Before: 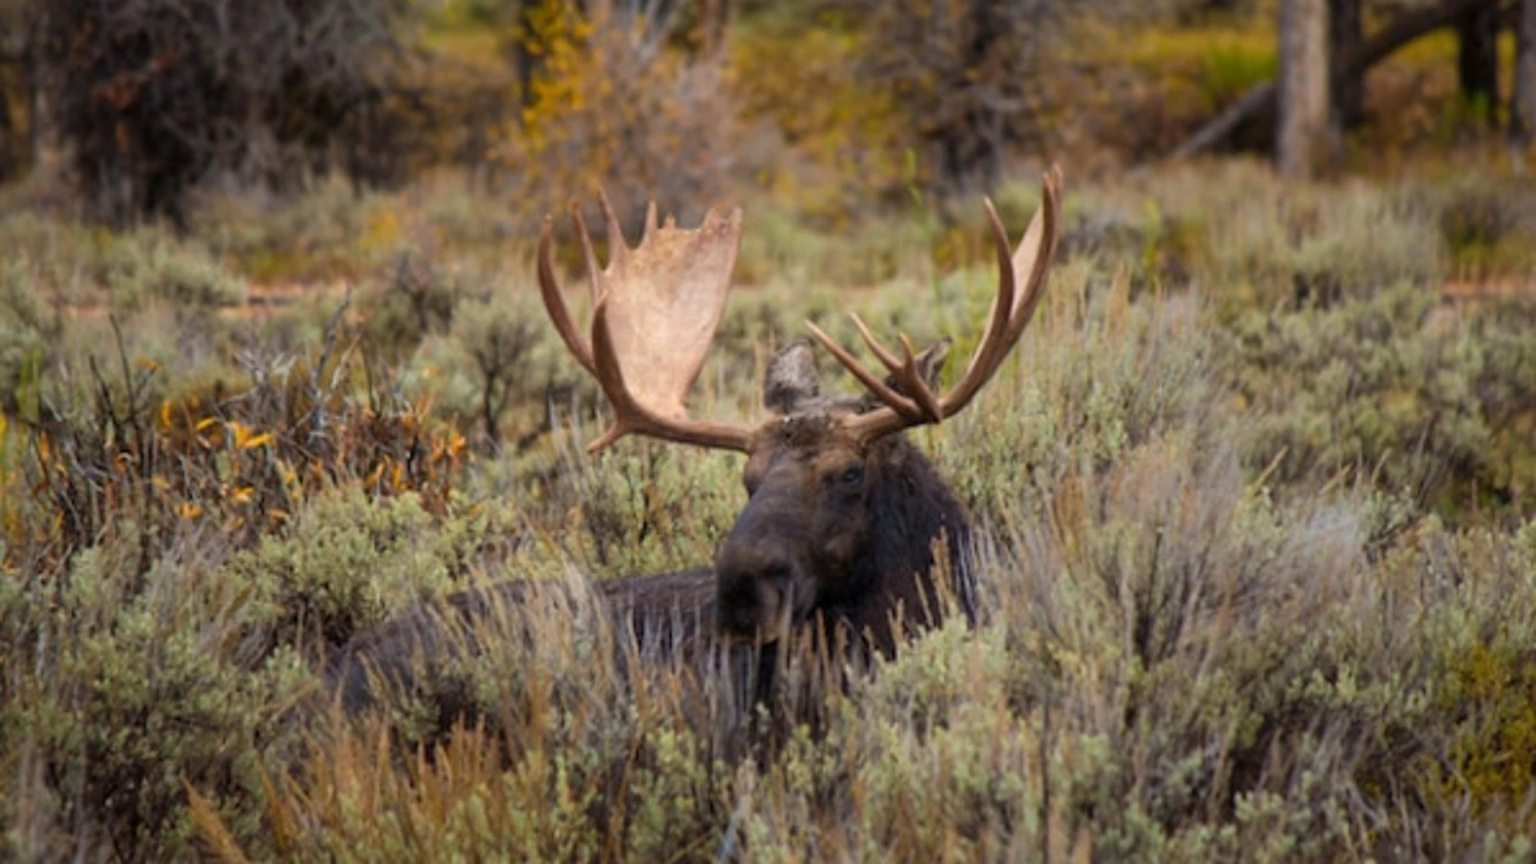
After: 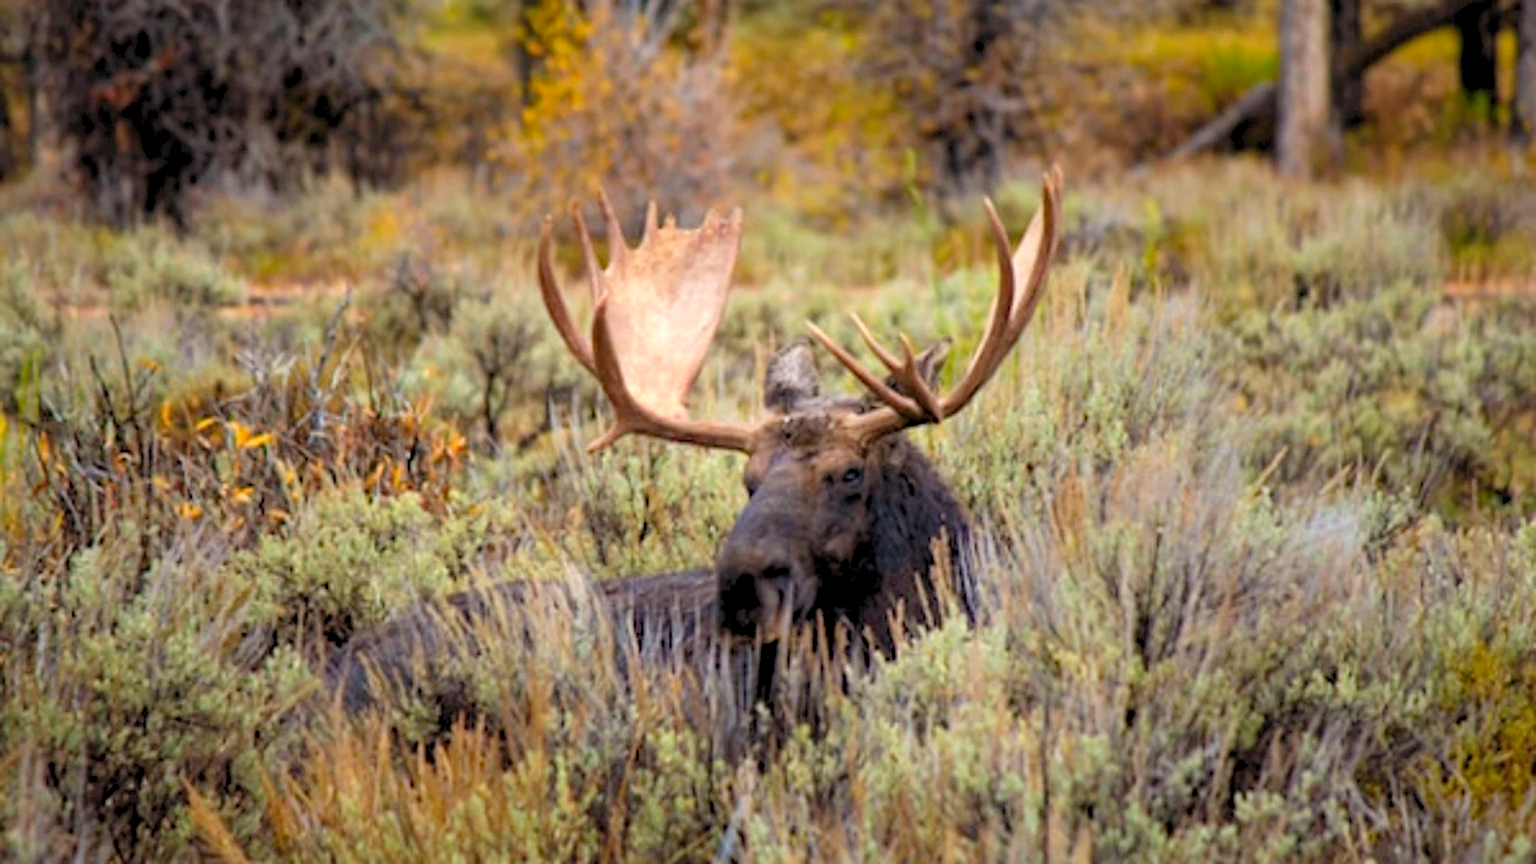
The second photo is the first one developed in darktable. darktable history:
levels: black 3.83%, white 90.64%, levels [0.044, 0.416, 0.908]
haze removal: compatibility mode true, adaptive false
